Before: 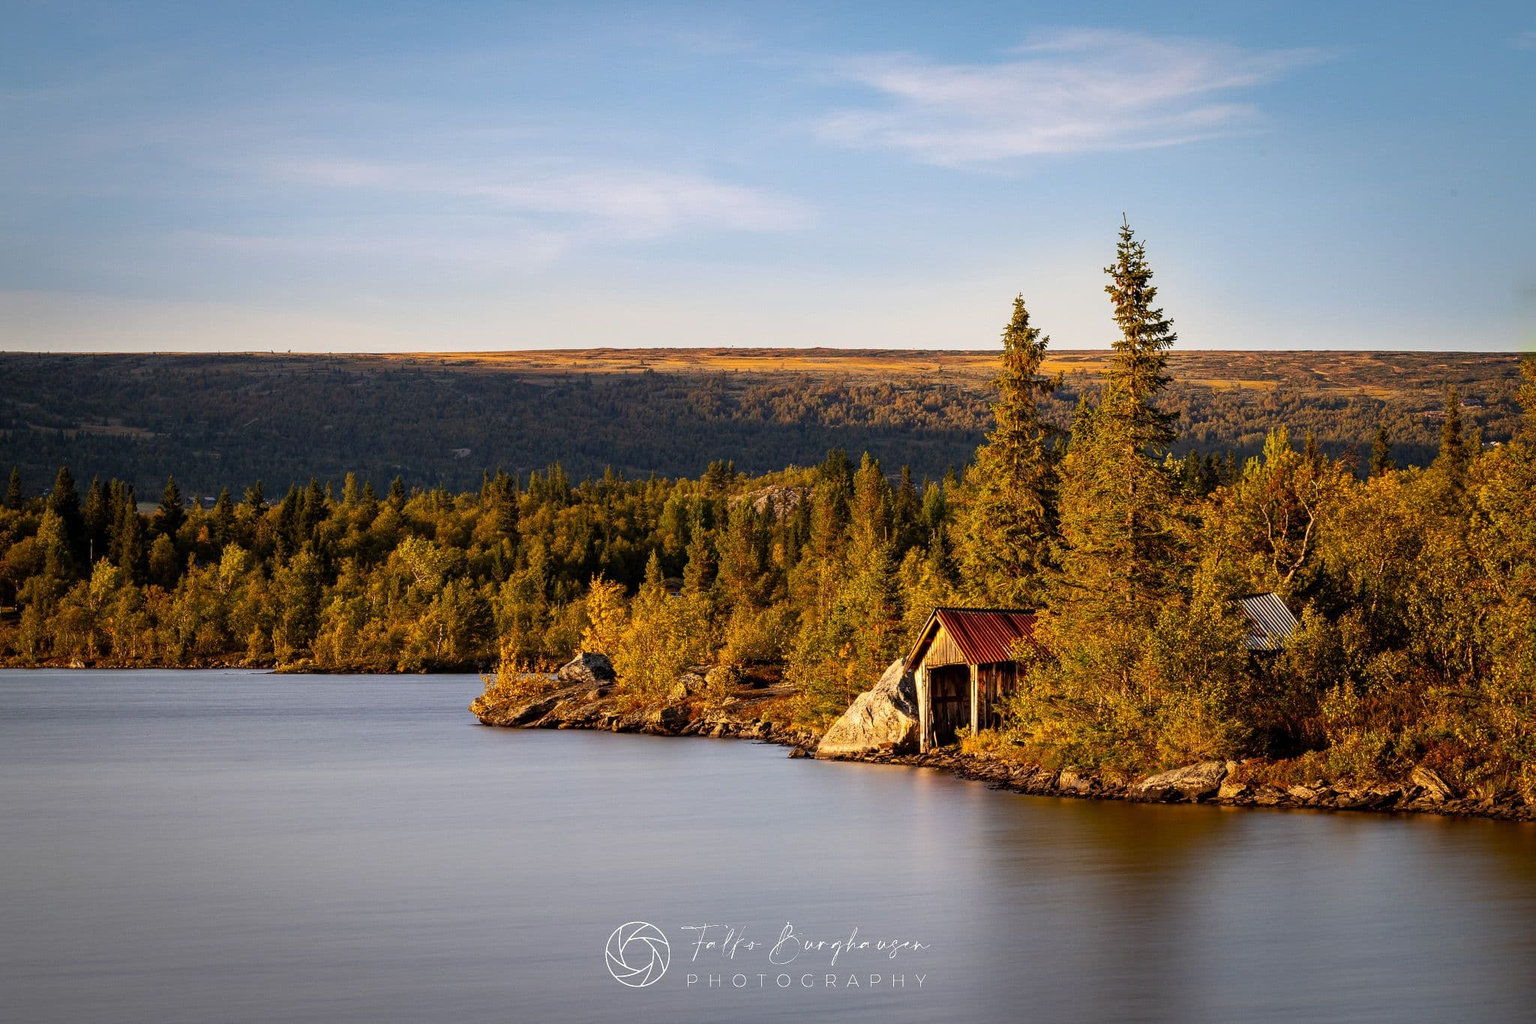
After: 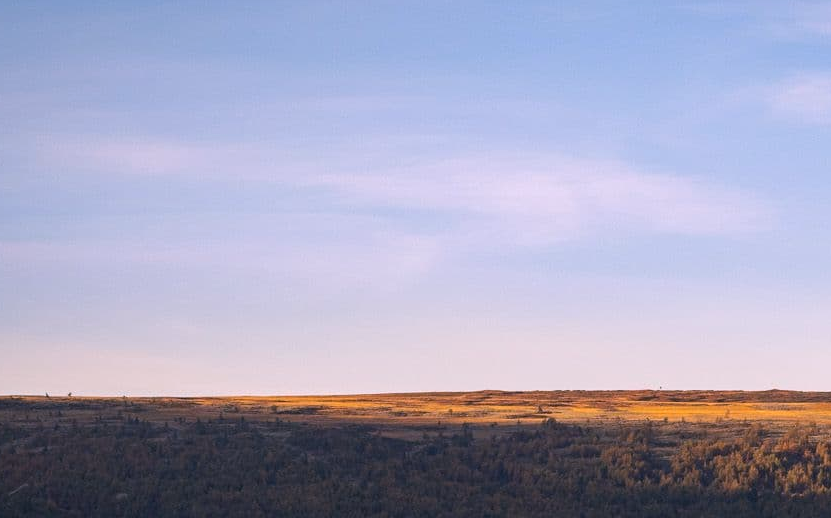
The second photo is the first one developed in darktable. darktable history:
white balance: red 1.05, blue 1.072
crop: left 15.452%, top 5.459%, right 43.956%, bottom 56.62%
